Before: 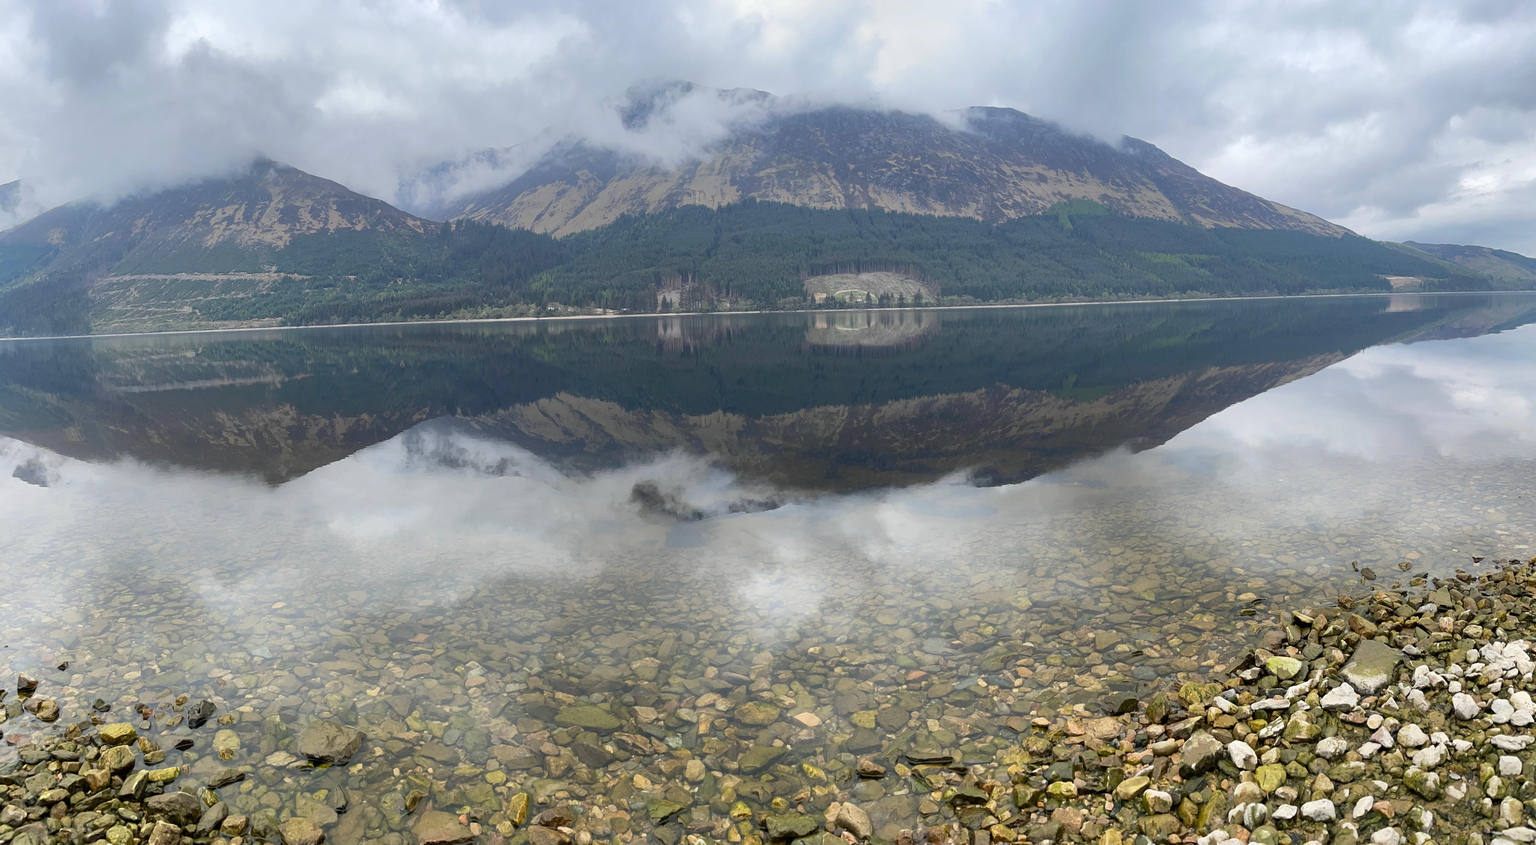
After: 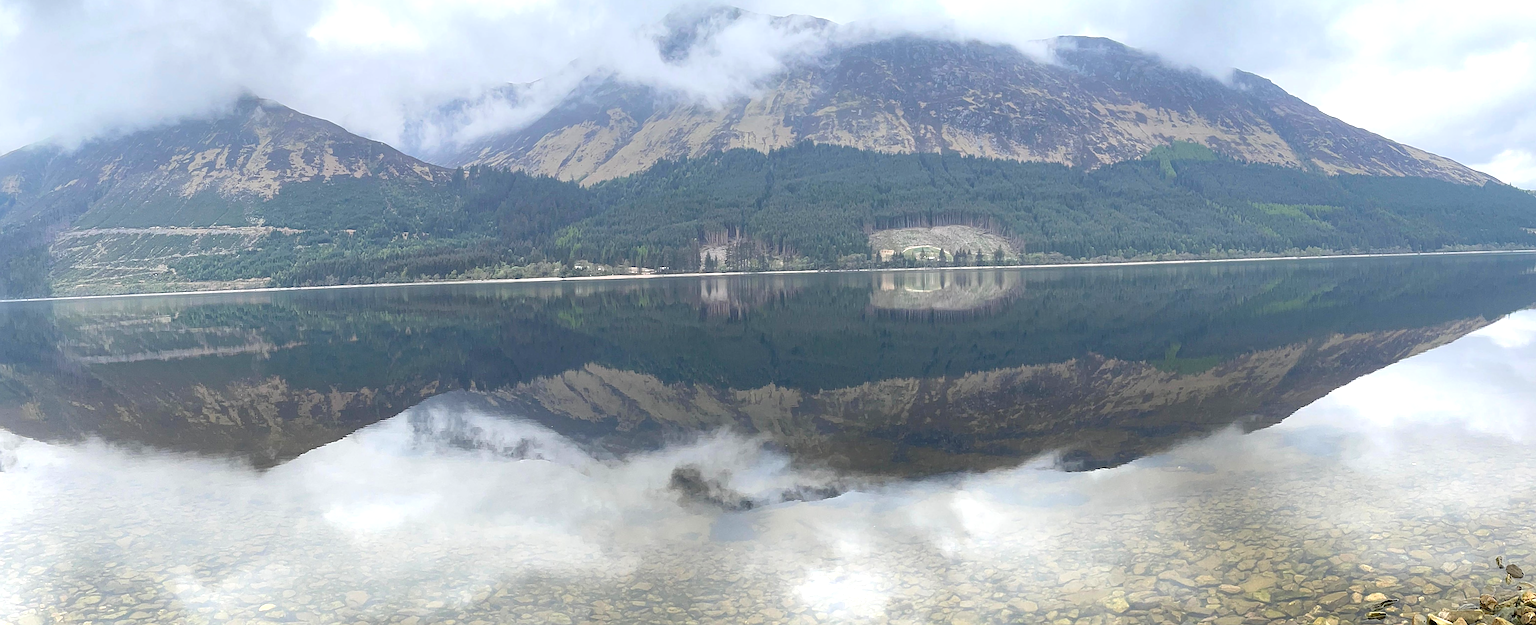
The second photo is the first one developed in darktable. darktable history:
exposure: black level correction 0, exposure 0.703 EV, compensate highlight preservation false
sharpen: on, module defaults
crop: left 3.011%, top 8.953%, right 9.656%, bottom 26.474%
